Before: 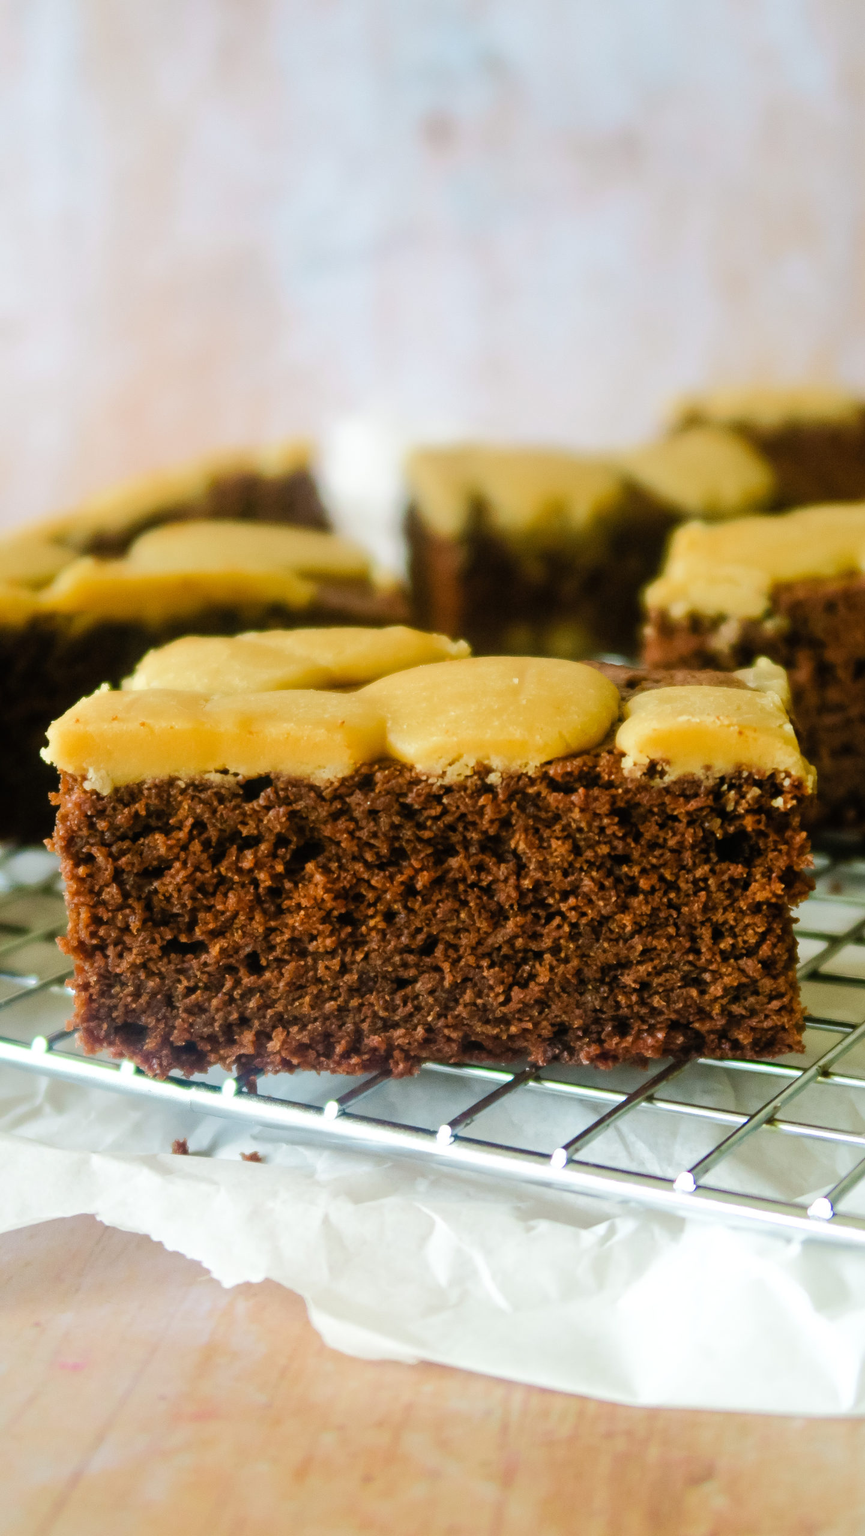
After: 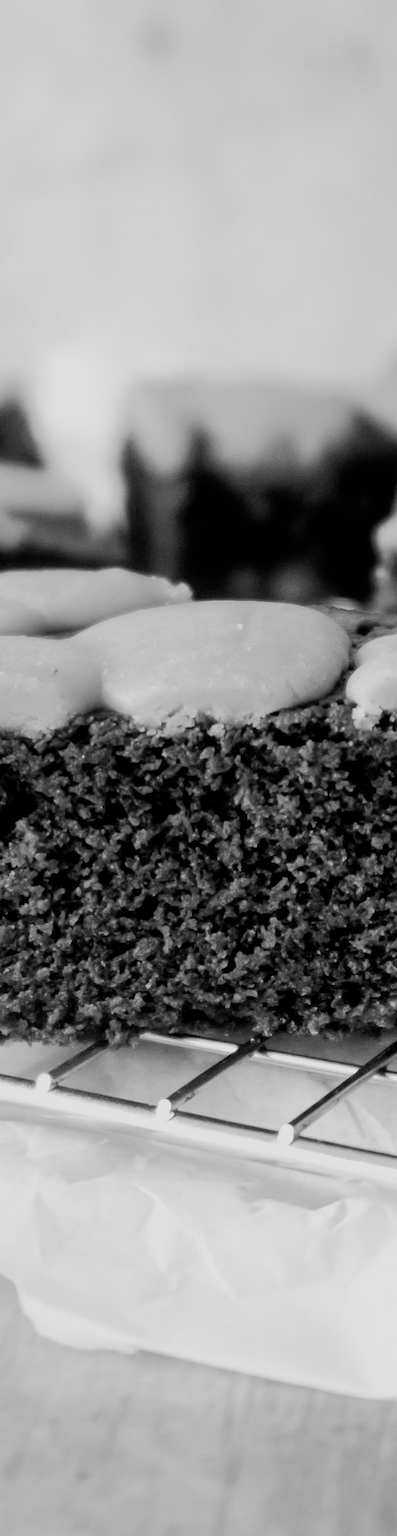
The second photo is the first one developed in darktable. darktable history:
filmic rgb: black relative exposure -5.02 EV, white relative exposure 3.54 EV, hardness 3.19, contrast 1.19, highlights saturation mix -49.27%, add noise in highlights 0.002, color science v3 (2019), use custom middle-gray values true, contrast in highlights soft
crop: left 33.654%, top 6.042%, right 23.144%
